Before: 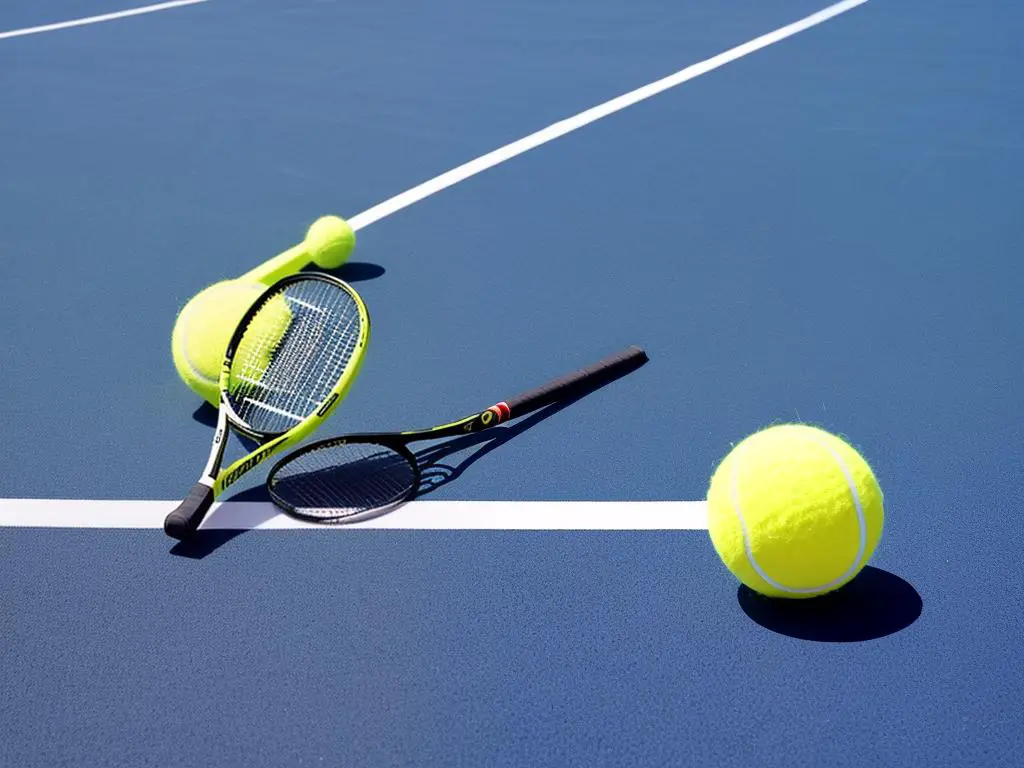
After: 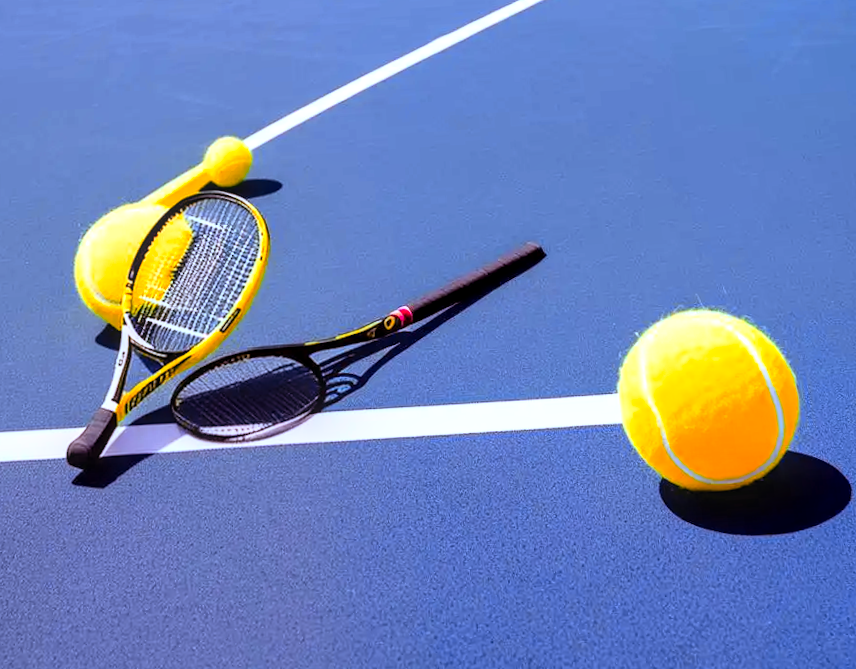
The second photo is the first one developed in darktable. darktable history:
rotate and perspective: rotation -1.68°, lens shift (vertical) -0.146, crop left 0.049, crop right 0.912, crop top 0.032, crop bottom 0.96
local contrast: on, module defaults
crop and rotate: angle 1.96°, left 5.673%, top 5.673%
contrast brightness saturation: contrast 0.2, brightness 0.16, saturation 0.22
color zones: curves: ch1 [(0.24, 0.629) (0.75, 0.5)]; ch2 [(0.255, 0.454) (0.745, 0.491)], mix 102.12%
white balance: red 0.967, blue 1.119, emerald 0.756
rgb levels: mode RGB, independent channels, levels [[0, 0.5, 1], [0, 0.521, 1], [0, 0.536, 1]]
